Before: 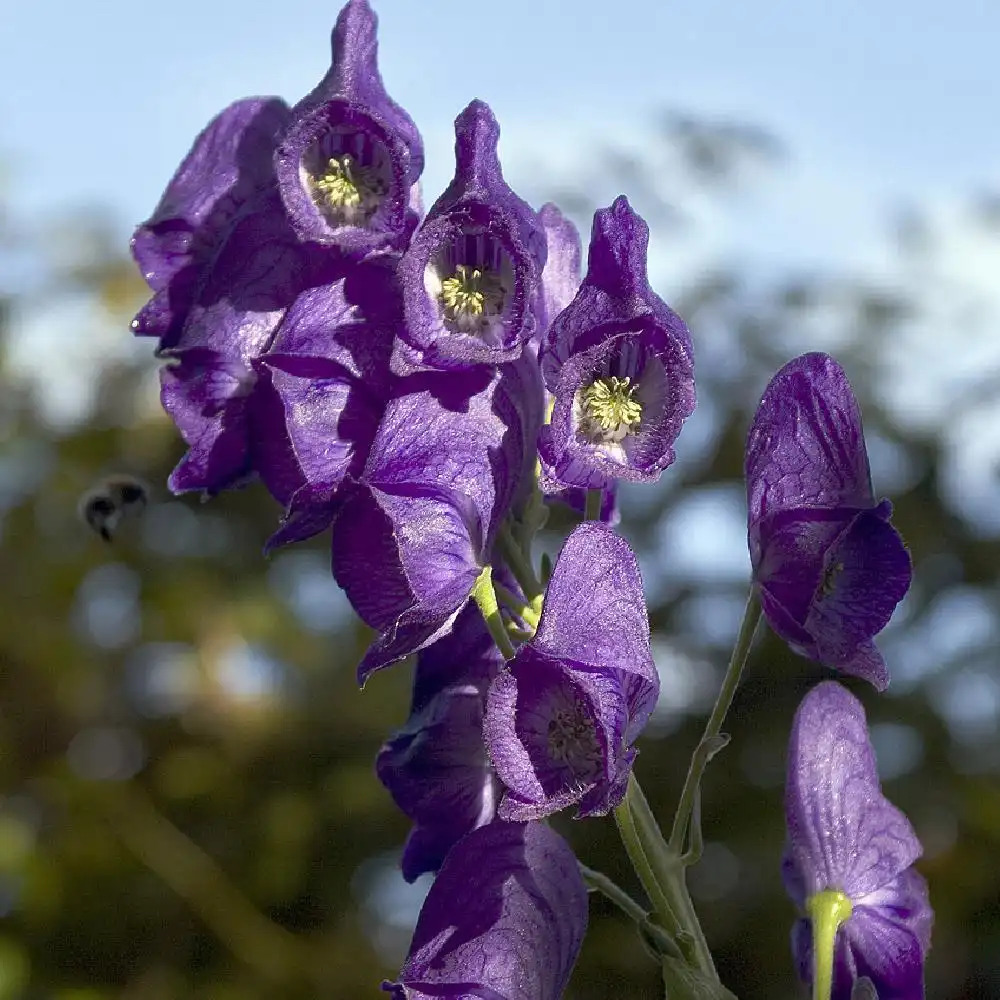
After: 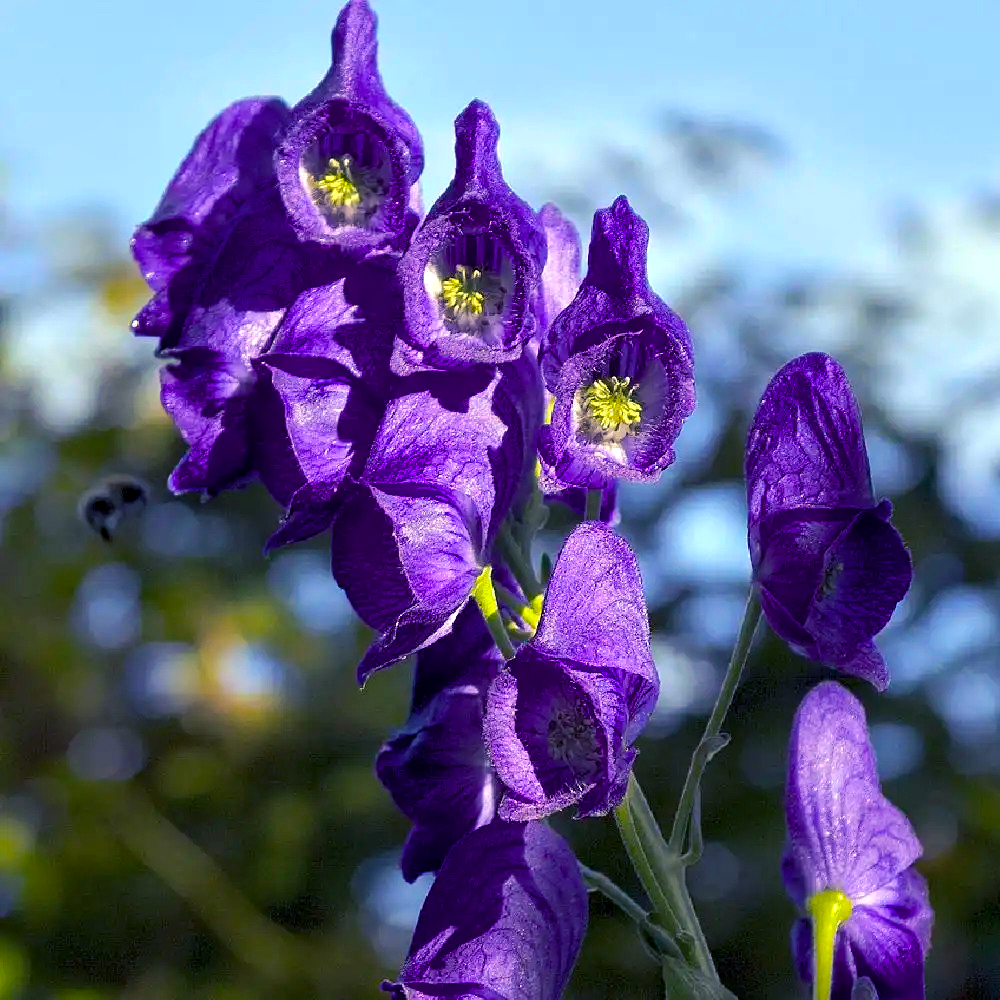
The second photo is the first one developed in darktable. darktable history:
color balance rgb: shadows lift › luminance -28.393%, shadows lift › chroma 15.12%, shadows lift › hue 267.07°, linear chroma grading › global chroma -1.064%, perceptual saturation grading › global saturation 61.349%, perceptual saturation grading › highlights 19.818%, perceptual saturation grading › shadows -50.048%, perceptual brilliance grading › mid-tones 11.065%, perceptual brilliance grading › shadows 15.502%, global vibrance 20%
contrast equalizer: octaves 7, y [[0.528 ×6], [0.514 ×6], [0.362 ×6], [0 ×6], [0 ×6]]
